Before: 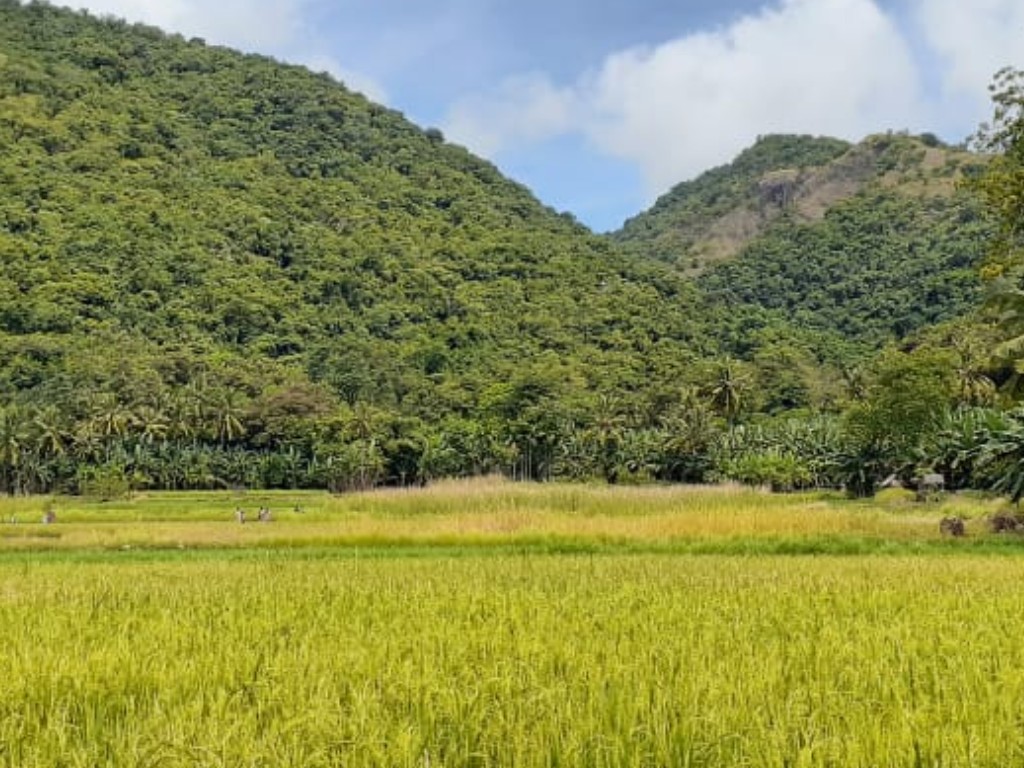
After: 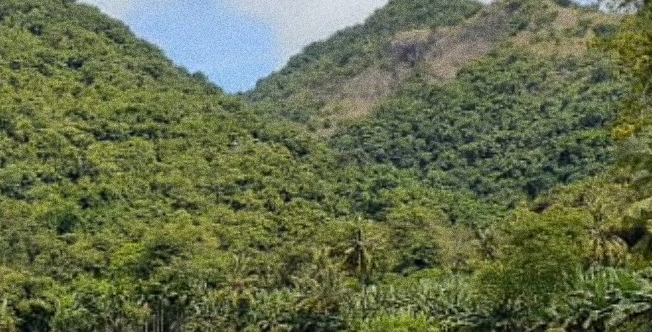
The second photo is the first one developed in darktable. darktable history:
crop: left 36.005%, top 18.293%, right 0.31%, bottom 38.444%
grain: strength 49.07%
